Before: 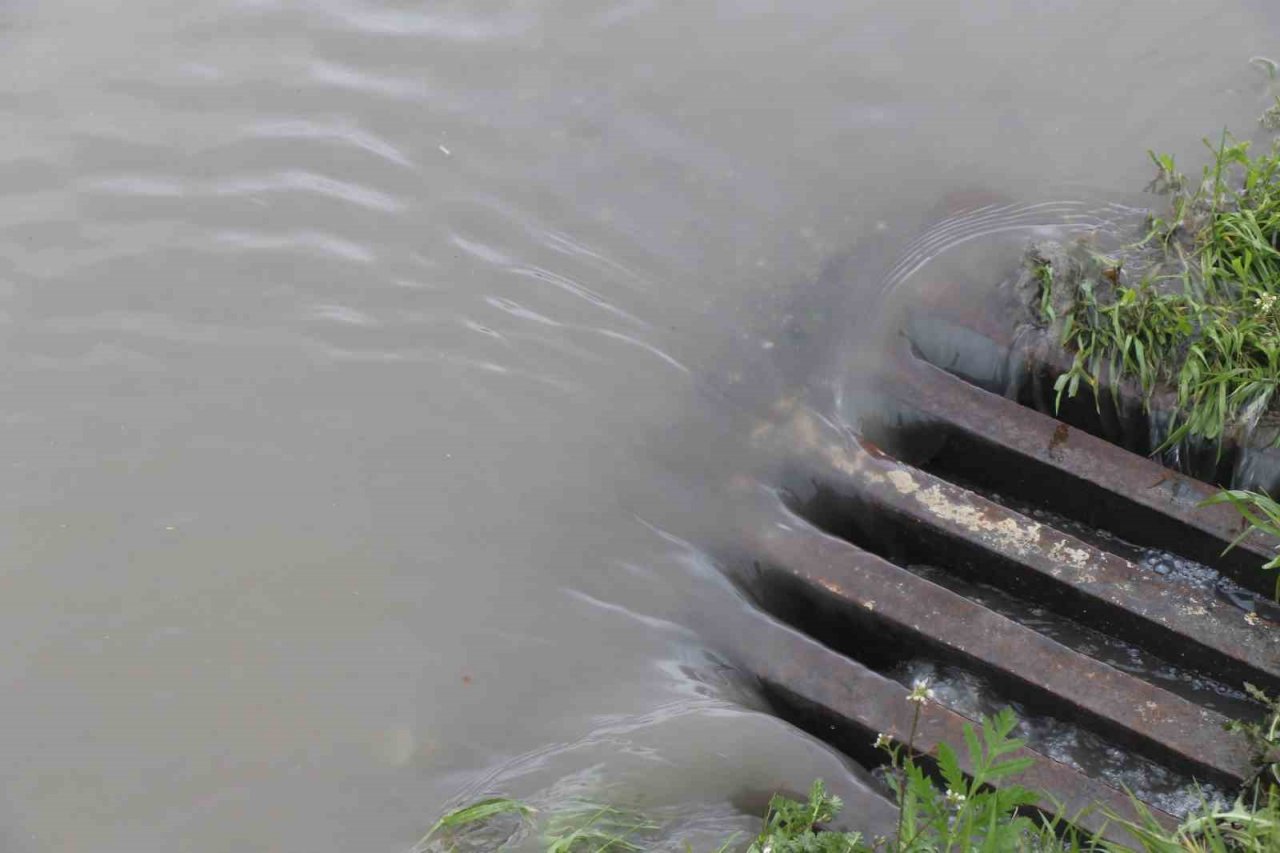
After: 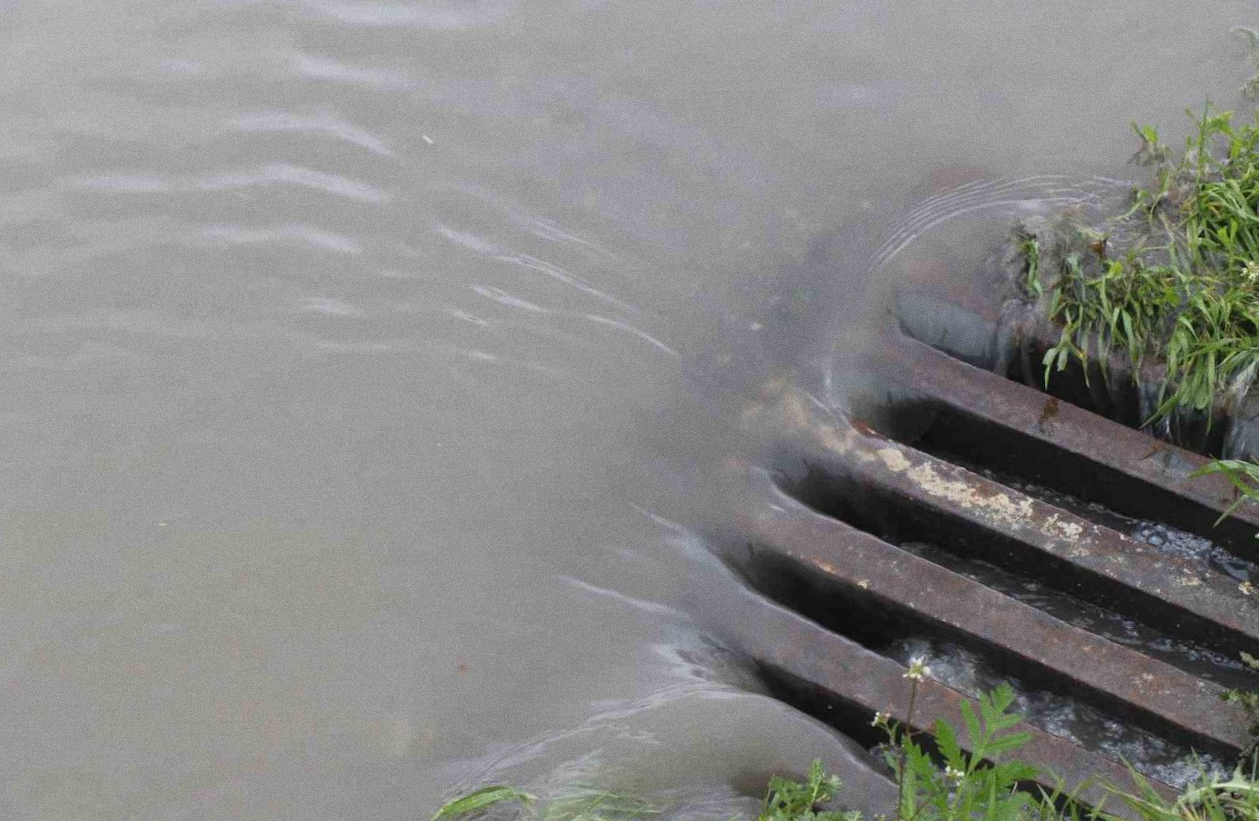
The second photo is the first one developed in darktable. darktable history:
grain: coarseness 3.21 ISO
rotate and perspective: rotation -1.42°, crop left 0.016, crop right 0.984, crop top 0.035, crop bottom 0.965
